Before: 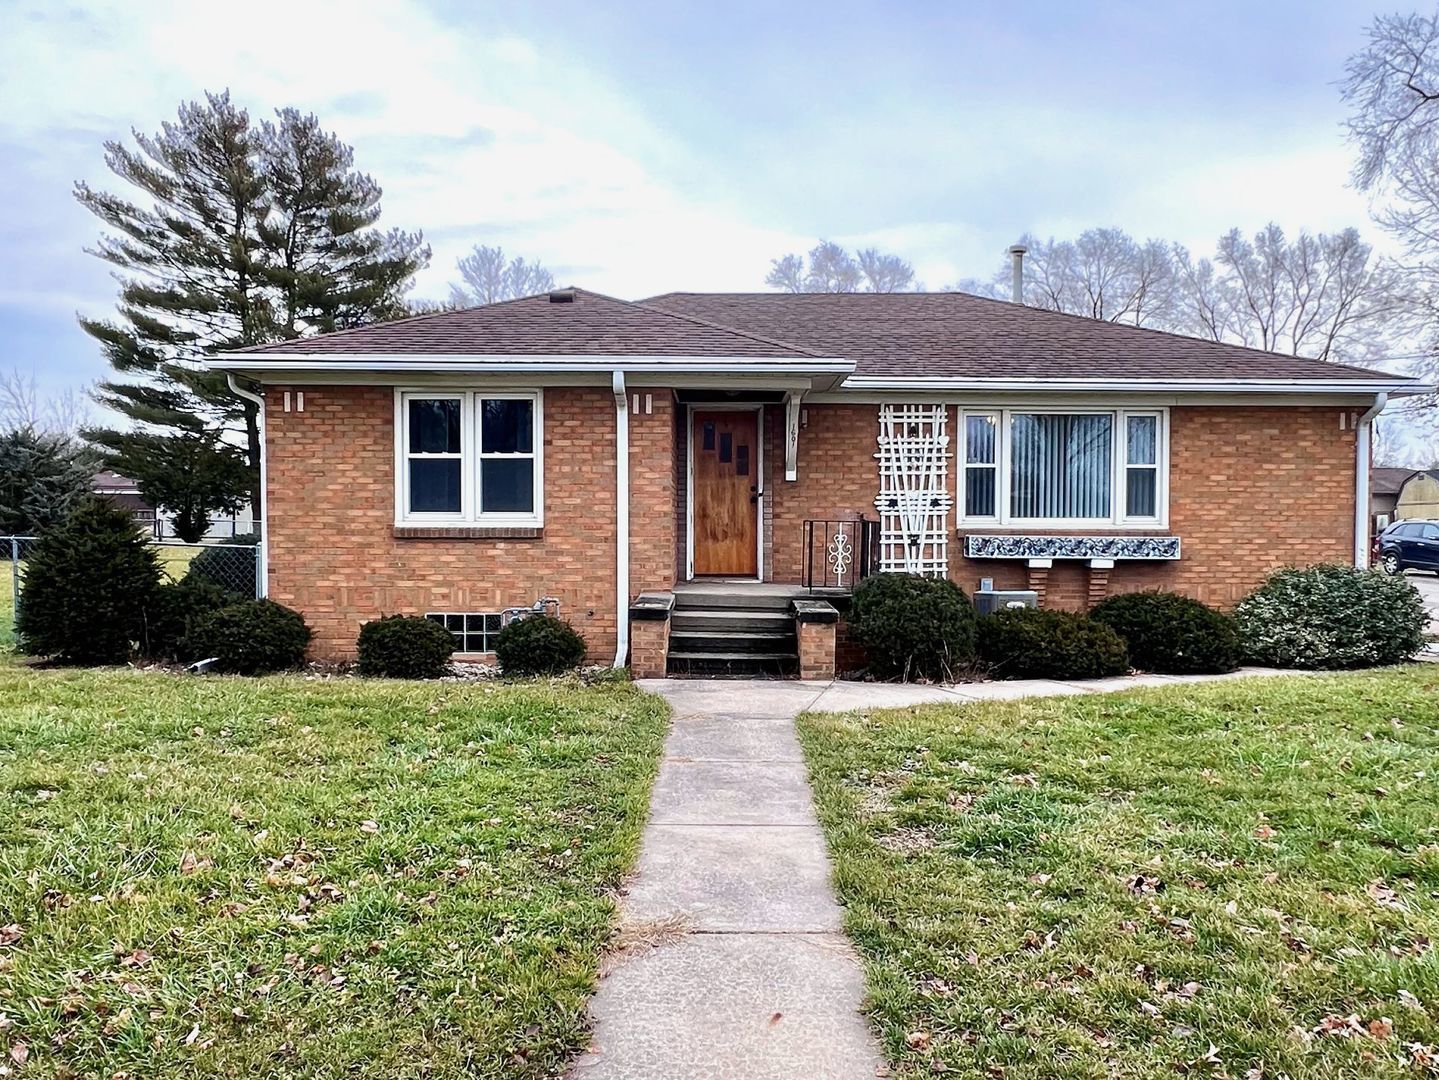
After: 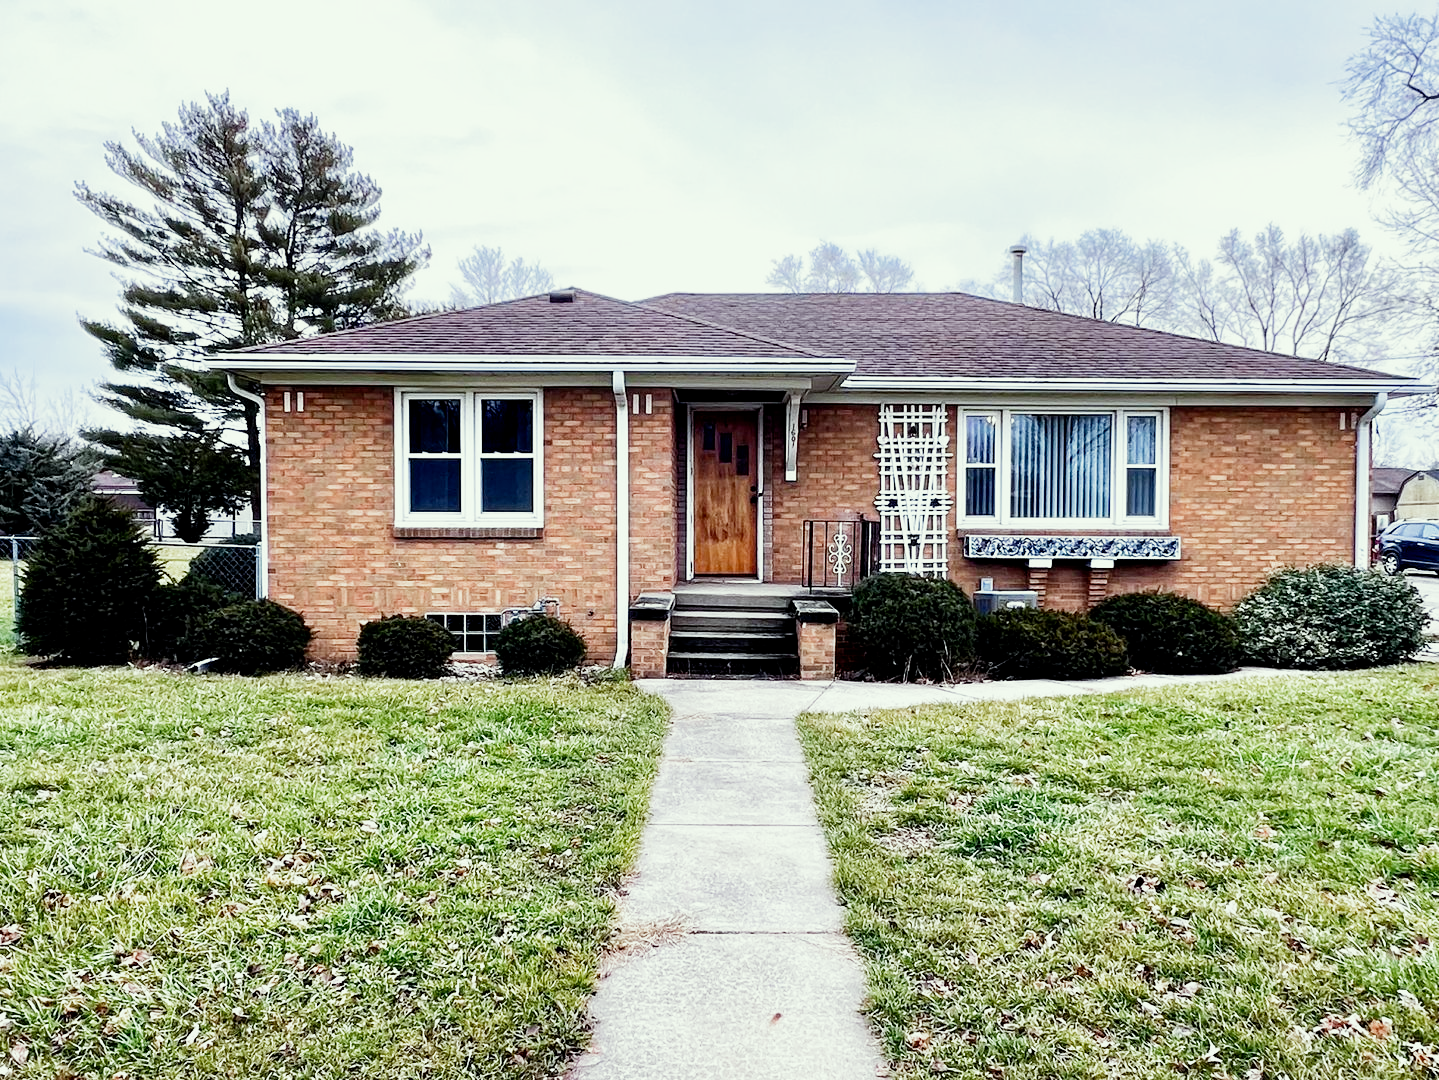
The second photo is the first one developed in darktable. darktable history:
filmic rgb: middle gray luminance 12.78%, black relative exposure -10.15 EV, white relative exposure 3.47 EV, target black luminance 0%, hardness 5.65, latitude 44.88%, contrast 1.215, highlights saturation mix 4.21%, shadows ↔ highlights balance 26.73%, preserve chrominance no, color science v3 (2019), use custom middle-gray values true
color calibration: illuminant as shot in camera, x 0.358, y 0.373, temperature 4628.91 K
color correction: highlights a* -4.65, highlights b* 5.06, saturation 0.948
